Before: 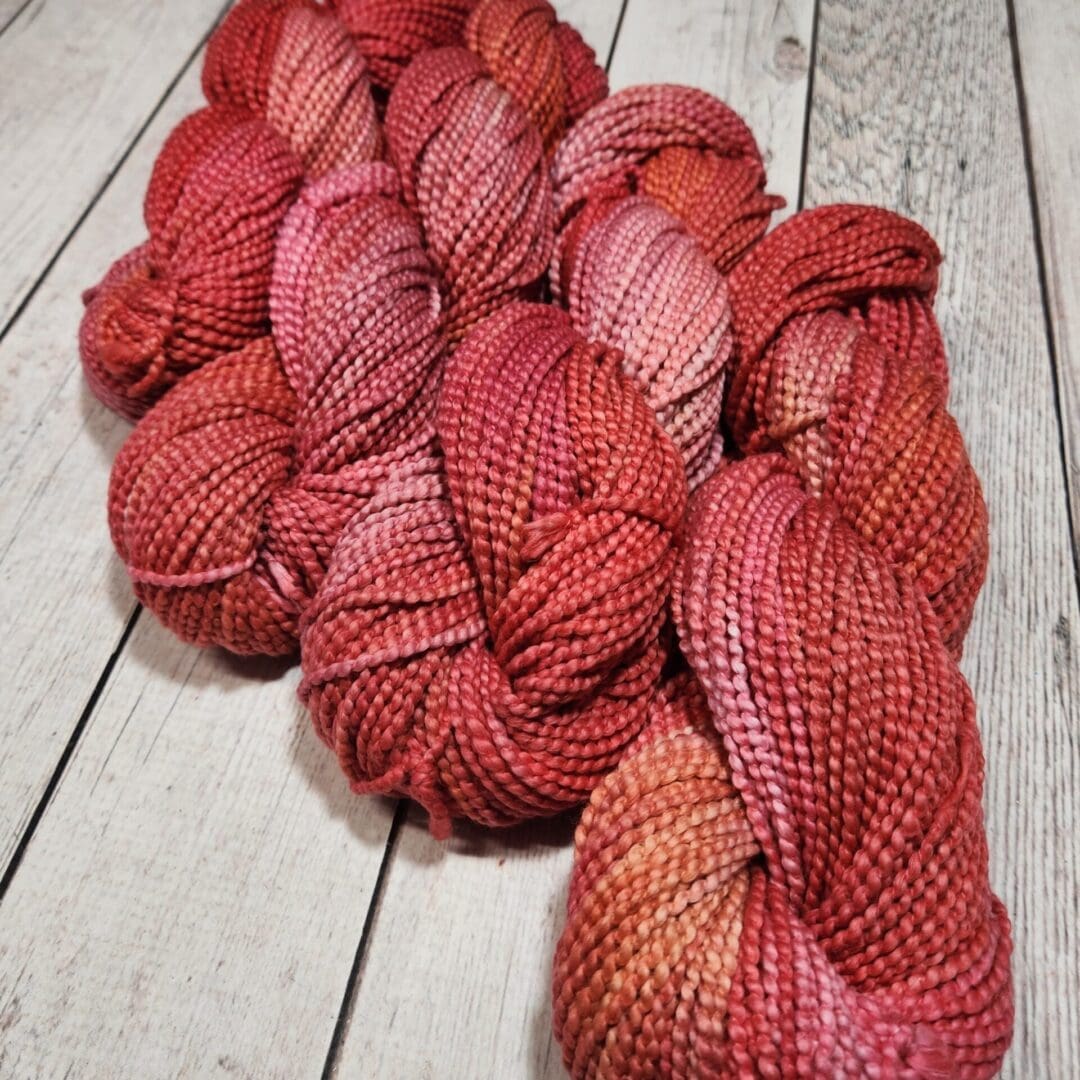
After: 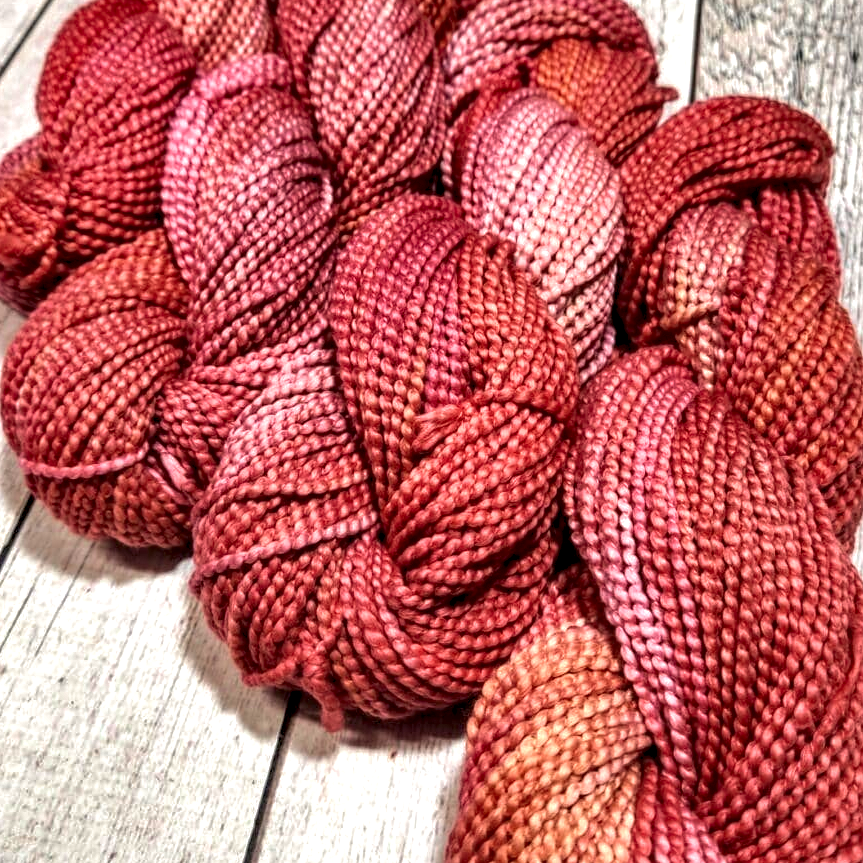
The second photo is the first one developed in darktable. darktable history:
sharpen: radius 5.325, amount 0.312, threshold 26.433
velvia: on, module defaults
shadows and highlights: on, module defaults
exposure: black level correction 0, exposure 0.5 EV, compensate highlight preservation false
rotate and perspective: crop left 0, crop top 0
crop and rotate: left 10.071%, top 10.071%, right 10.02%, bottom 10.02%
local contrast: highlights 12%, shadows 38%, detail 183%, midtone range 0.471
